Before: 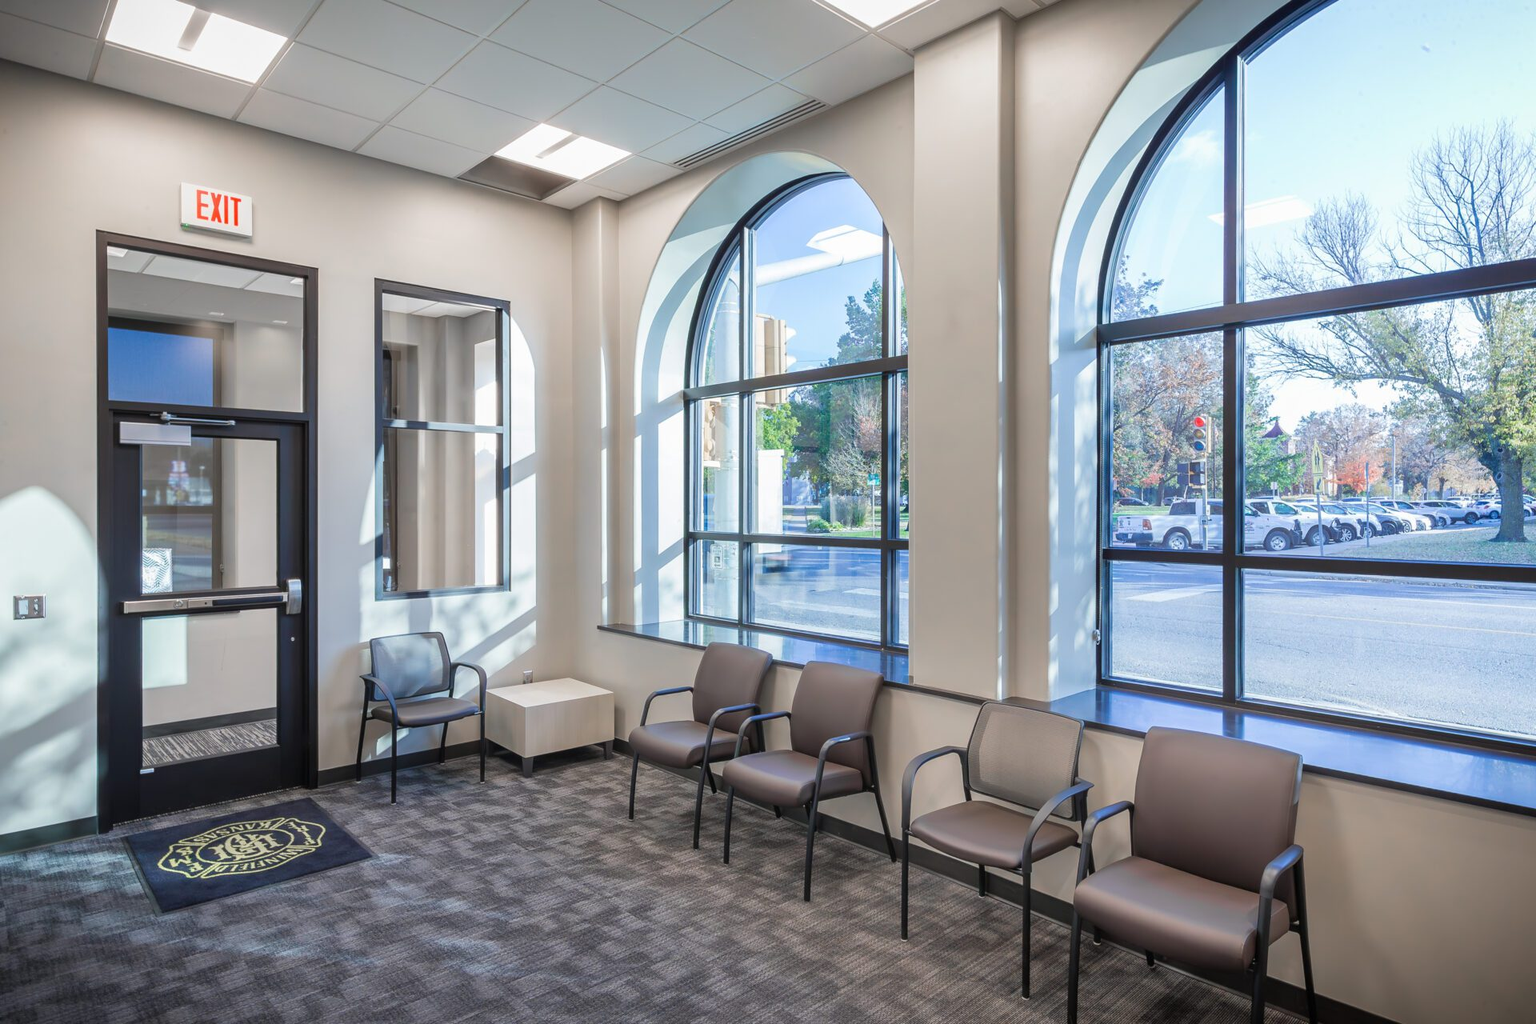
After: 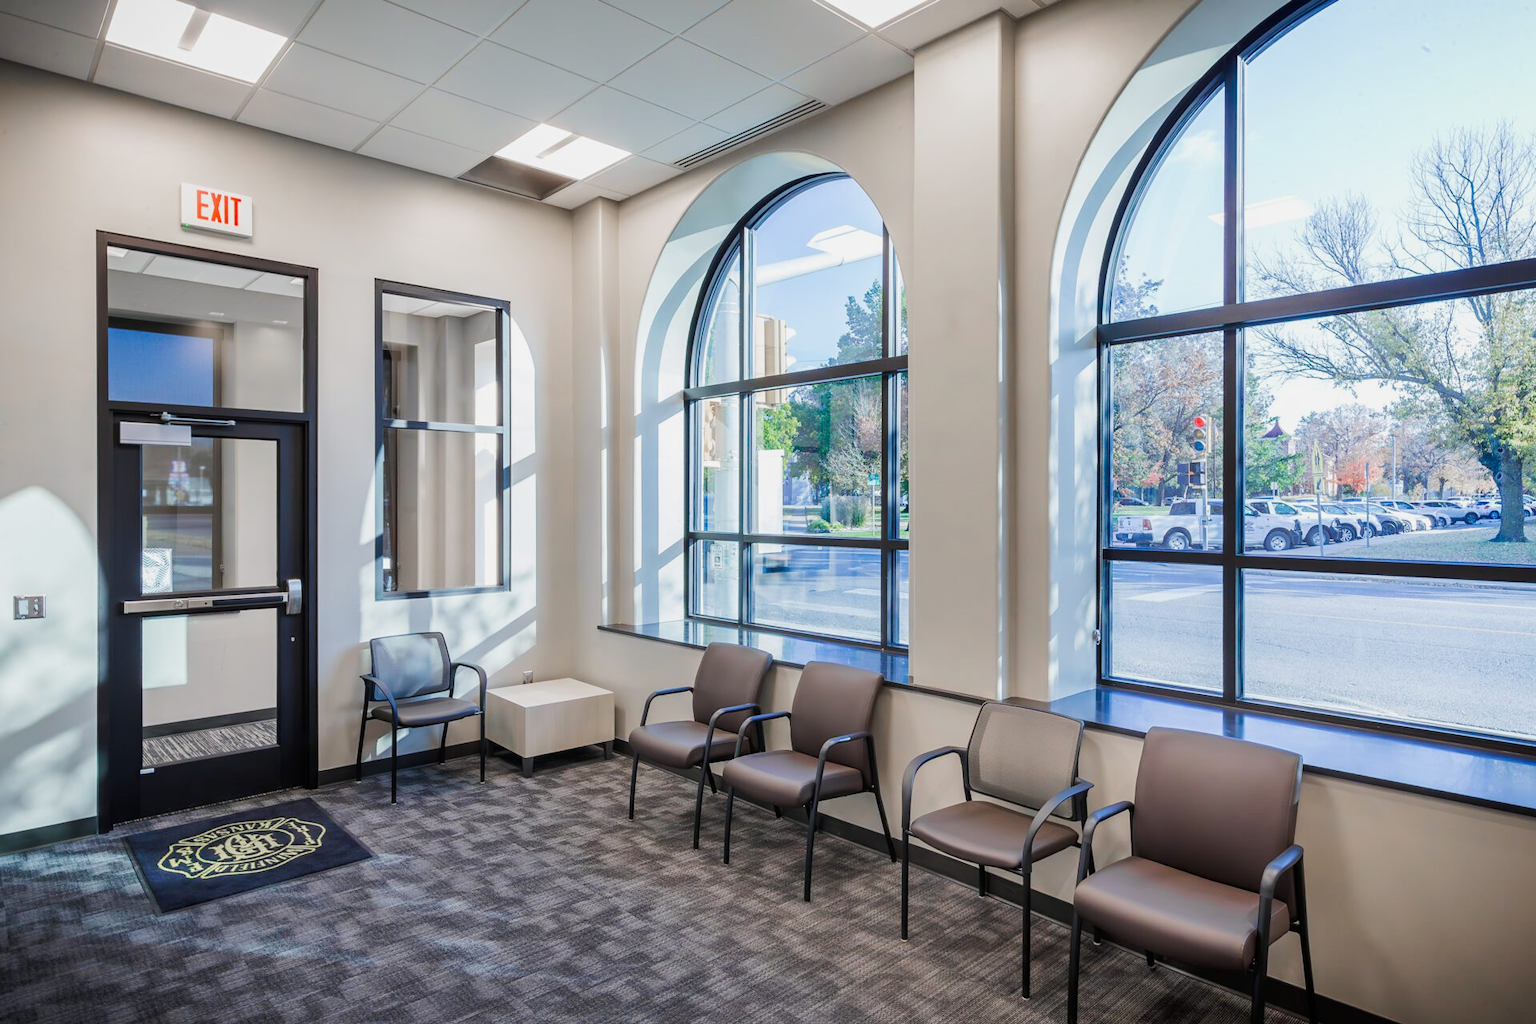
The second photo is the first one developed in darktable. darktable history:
tone equalizer: edges refinement/feathering 500, mask exposure compensation -1.57 EV, preserve details no
tone curve: curves: ch0 [(0, 0) (0.068, 0.031) (0.175, 0.132) (0.337, 0.304) (0.498, 0.511) (0.748, 0.762) (0.993, 0.954)]; ch1 [(0, 0) (0.294, 0.184) (0.359, 0.34) (0.362, 0.35) (0.43, 0.41) (0.476, 0.457) (0.499, 0.5) (0.529, 0.523) (0.677, 0.762) (1, 1)]; ch2 [(0, 0) (0.431, 0.419) (0.495, 0.502) (0.524, 0.534) (0.557, 0.56) (0.634, 0.654) (0.728, 0.722) (1, 1)], preserve colors none
